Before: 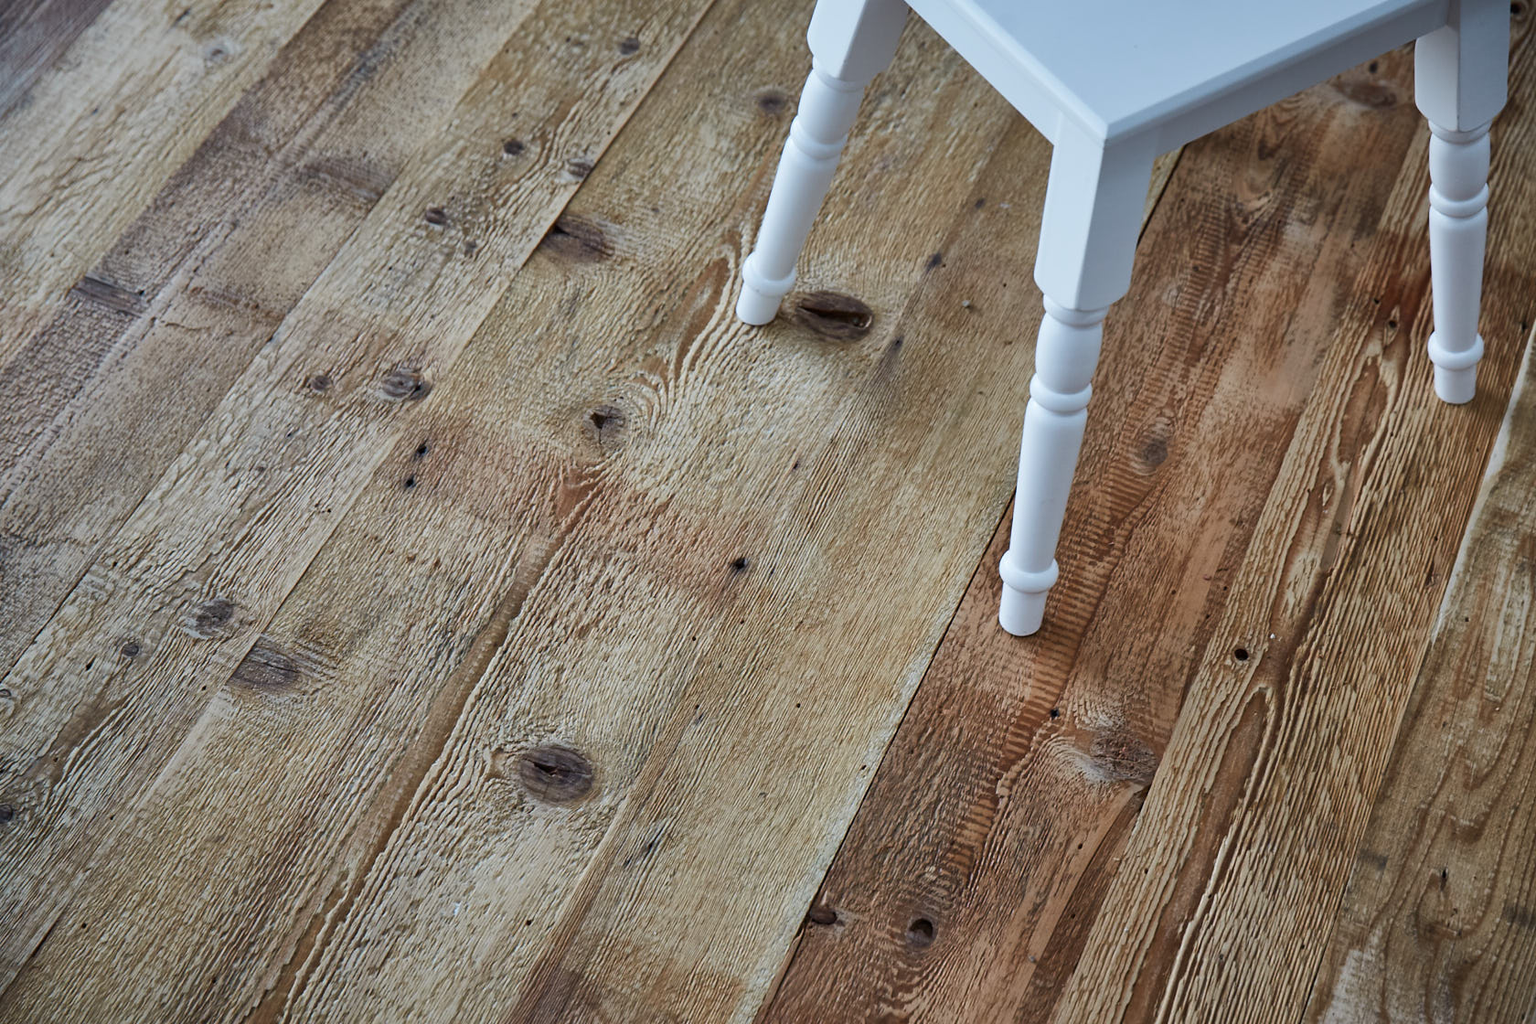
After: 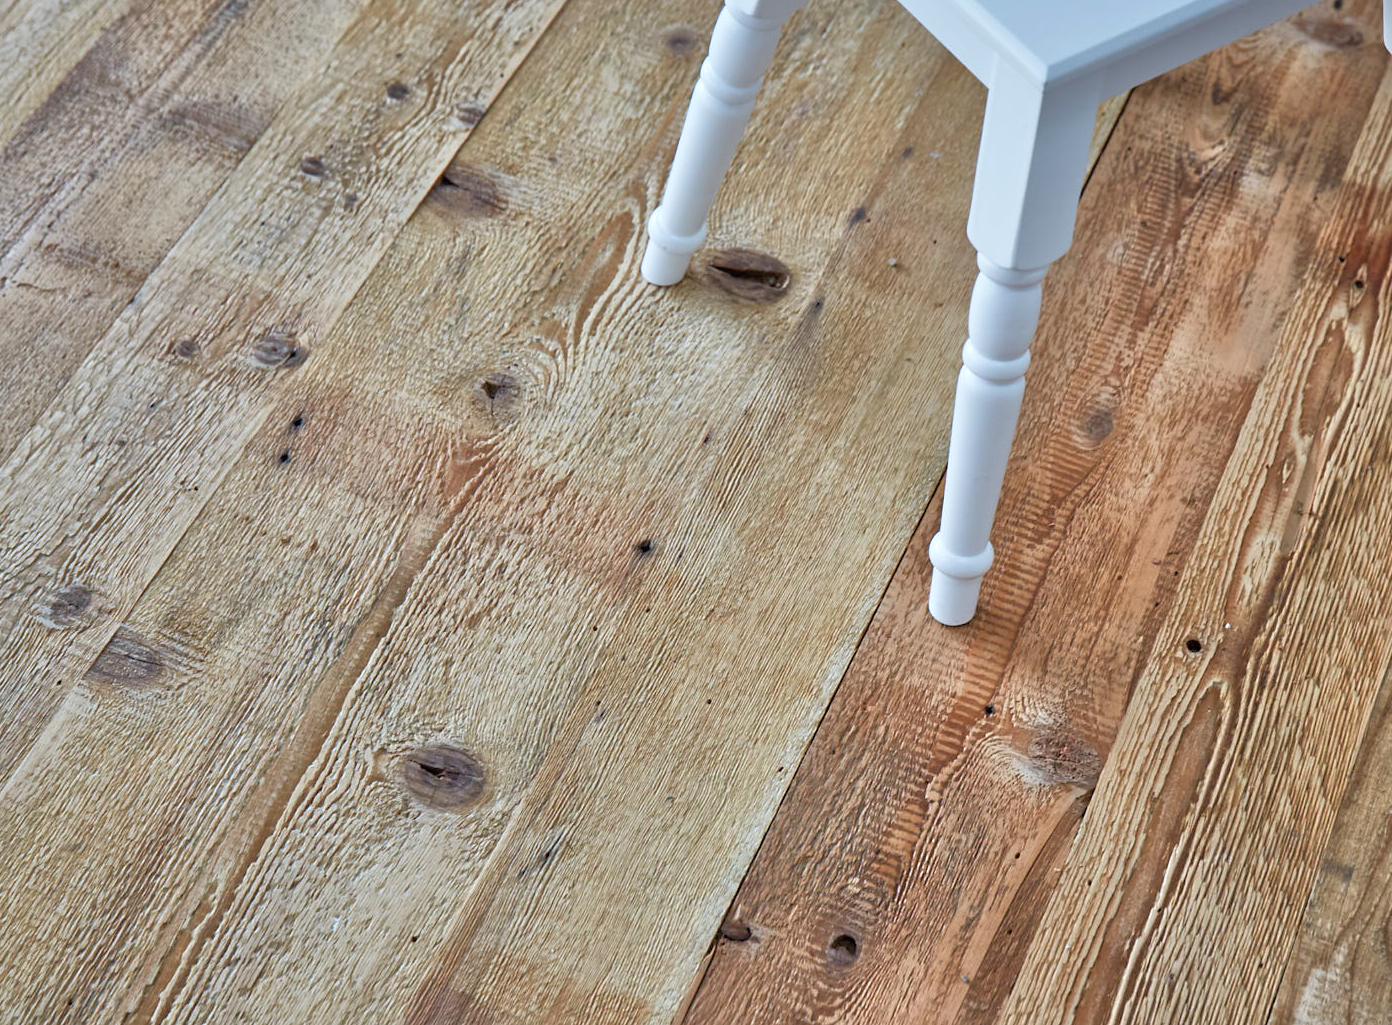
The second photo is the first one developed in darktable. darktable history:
crop: left 9.807%, top 6.259%, right 7.334%, bottom 2.177%
tone equalizer: -7 EV 0.15 EV, -6 EV 0.6 EV, -5 EV 1.15 EV, -4 EV 1.33 EV, -3 EV 1.15 EV, -2 EV 0.6 EV, -1 EV 0.15 EV, mask exposure compensation -0.5 EV
